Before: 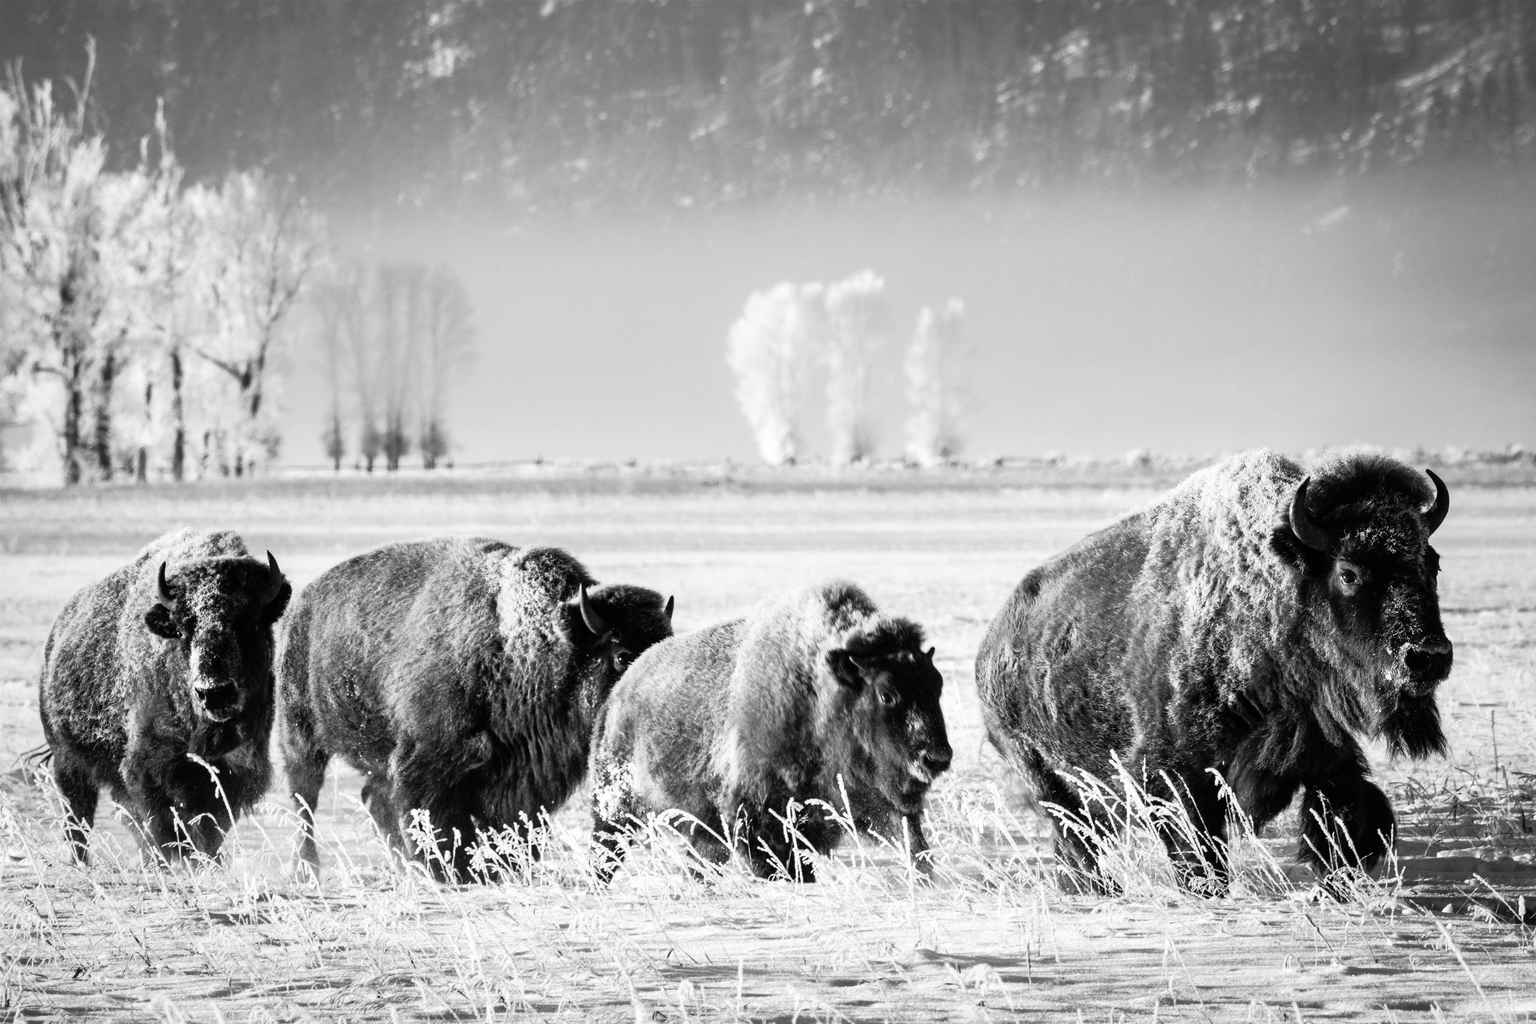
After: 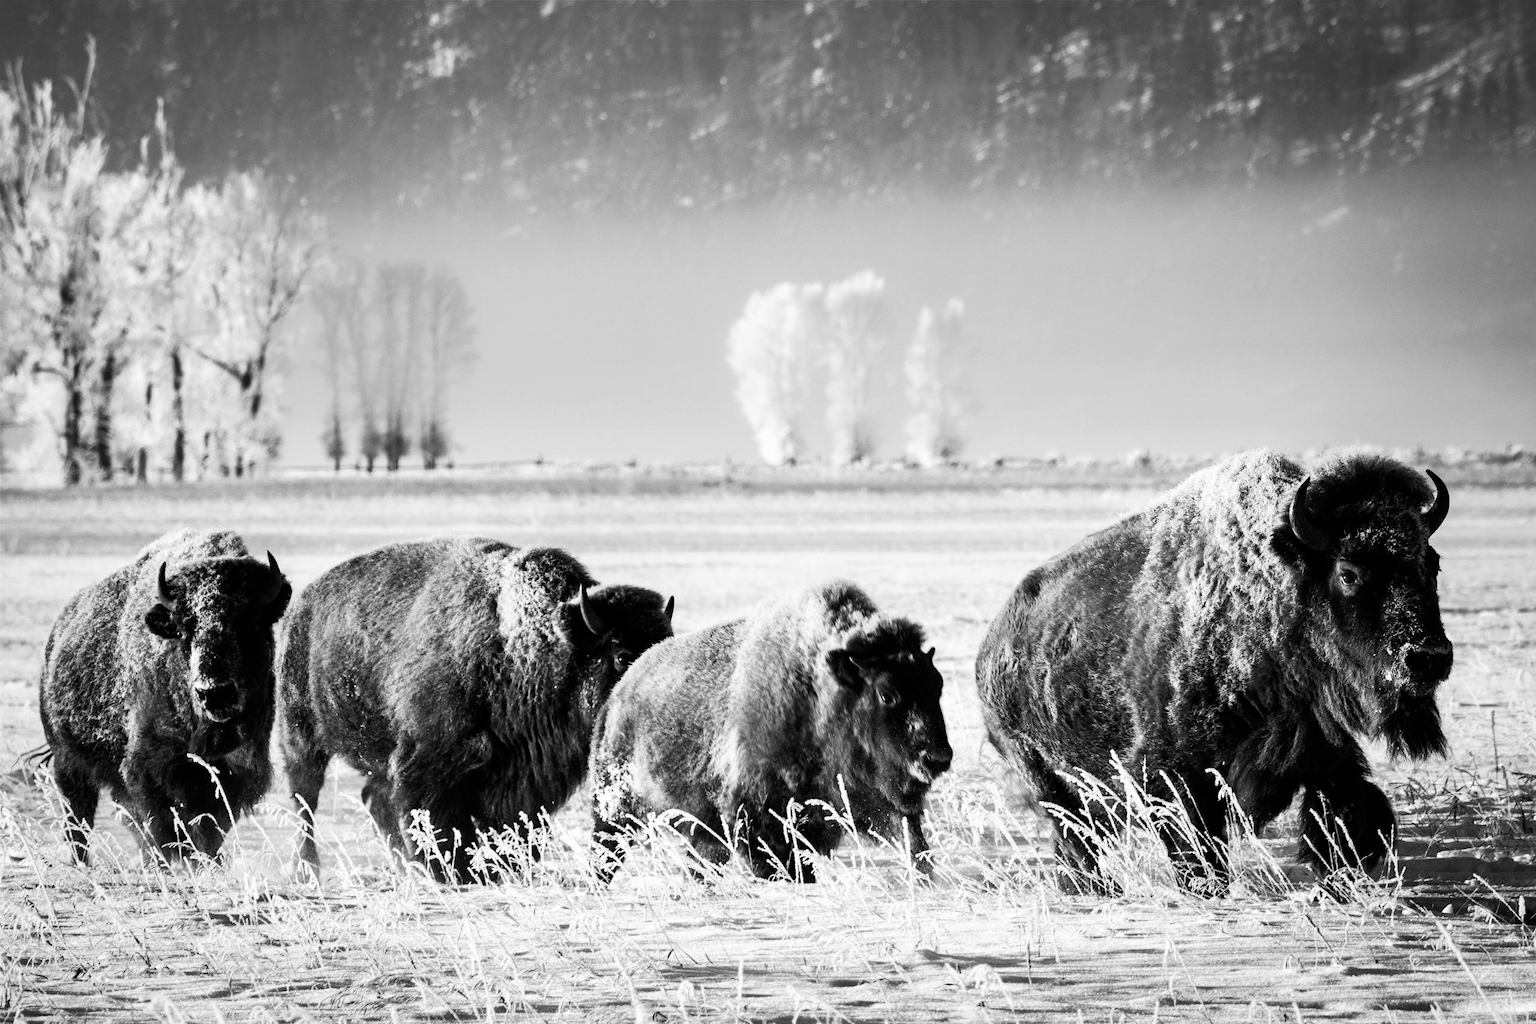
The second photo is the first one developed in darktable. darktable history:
contrast brightness saturation: contrast 0.118, brightness -0.116, saturation 0.198
